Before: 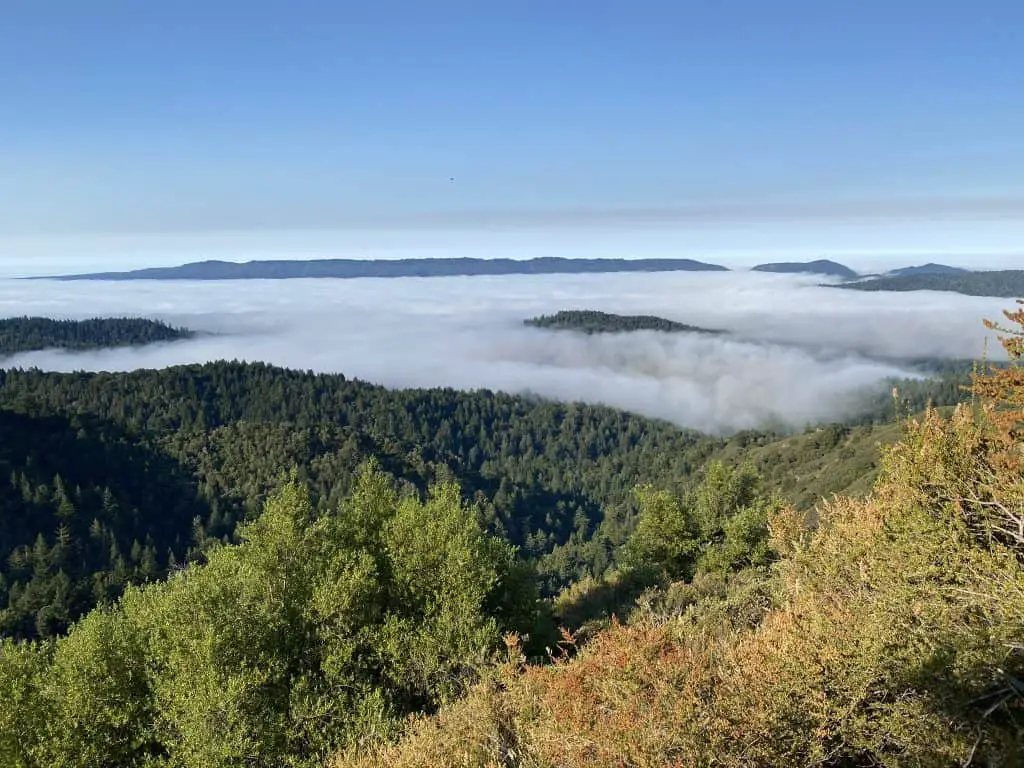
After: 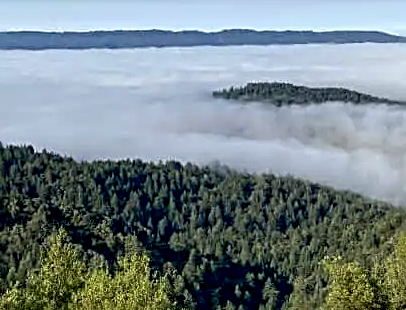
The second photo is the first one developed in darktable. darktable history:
local contrast: on, module defaults
exposure: black level correction 0.01, exposure 0.01 EV, compensate highlight preservation false
sharpen: radius 2.664, amount 0.661
crop: left 30.411%, top 29.793%, right 29.885%, bottom 29.83%
